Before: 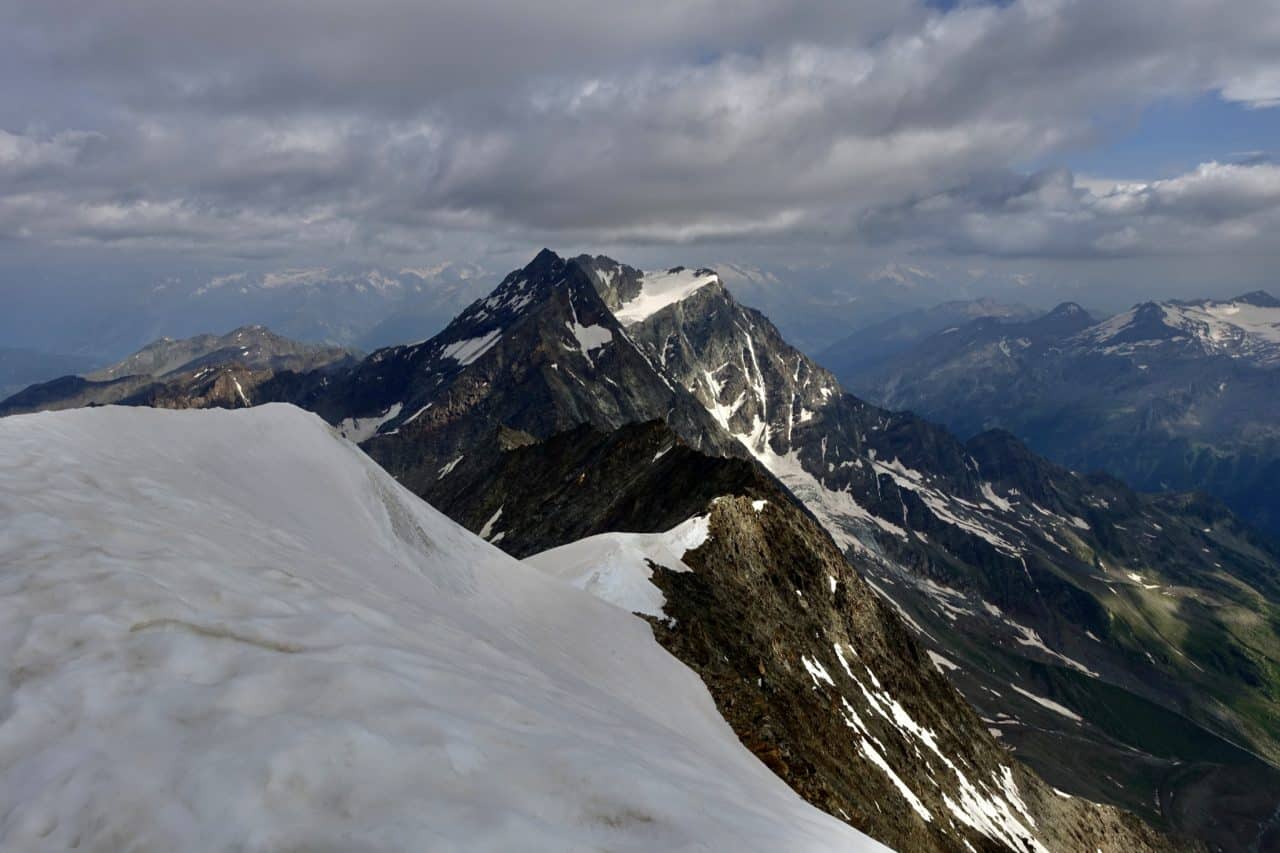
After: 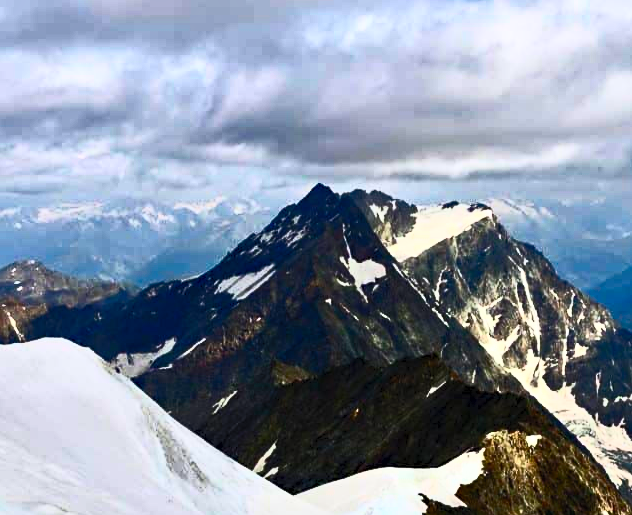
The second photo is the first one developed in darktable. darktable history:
haze removal: compatibility mode true, adaptive false
crop: left 17.717%, top 7.726%, right 32.857%, bottom 31.891%
contrast brightness saturation: contrast 0.83, brightness 0.587, saturation 0.587
